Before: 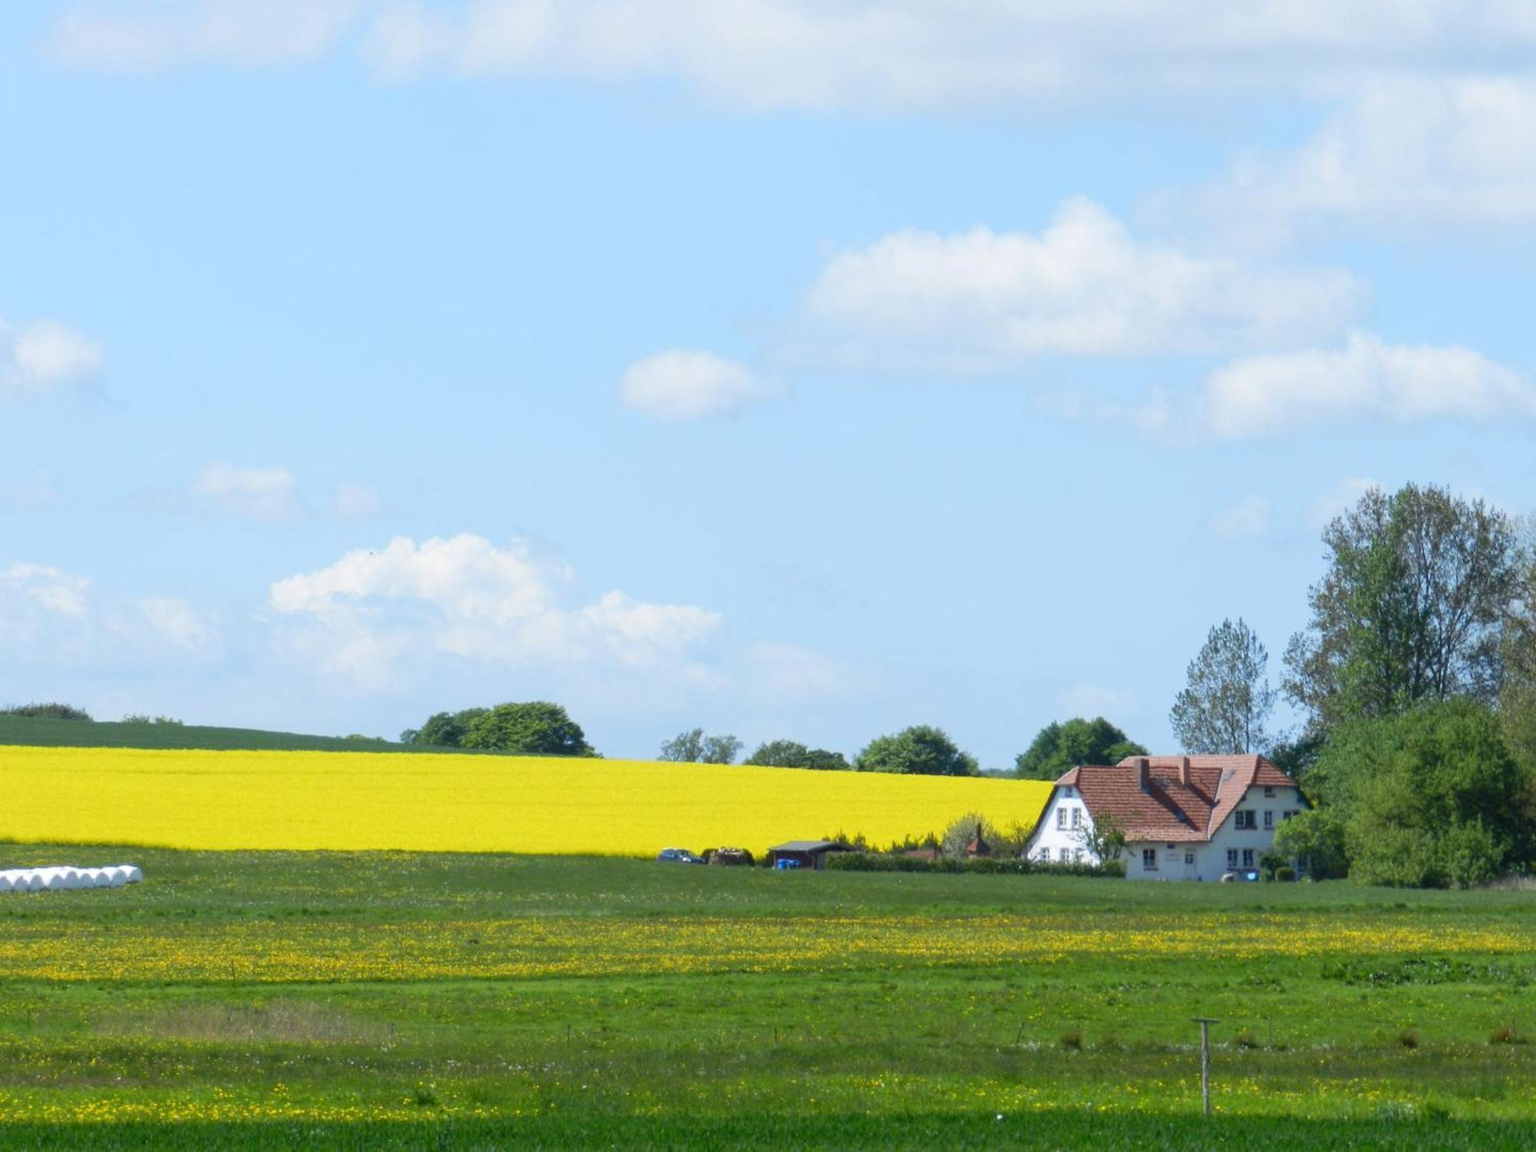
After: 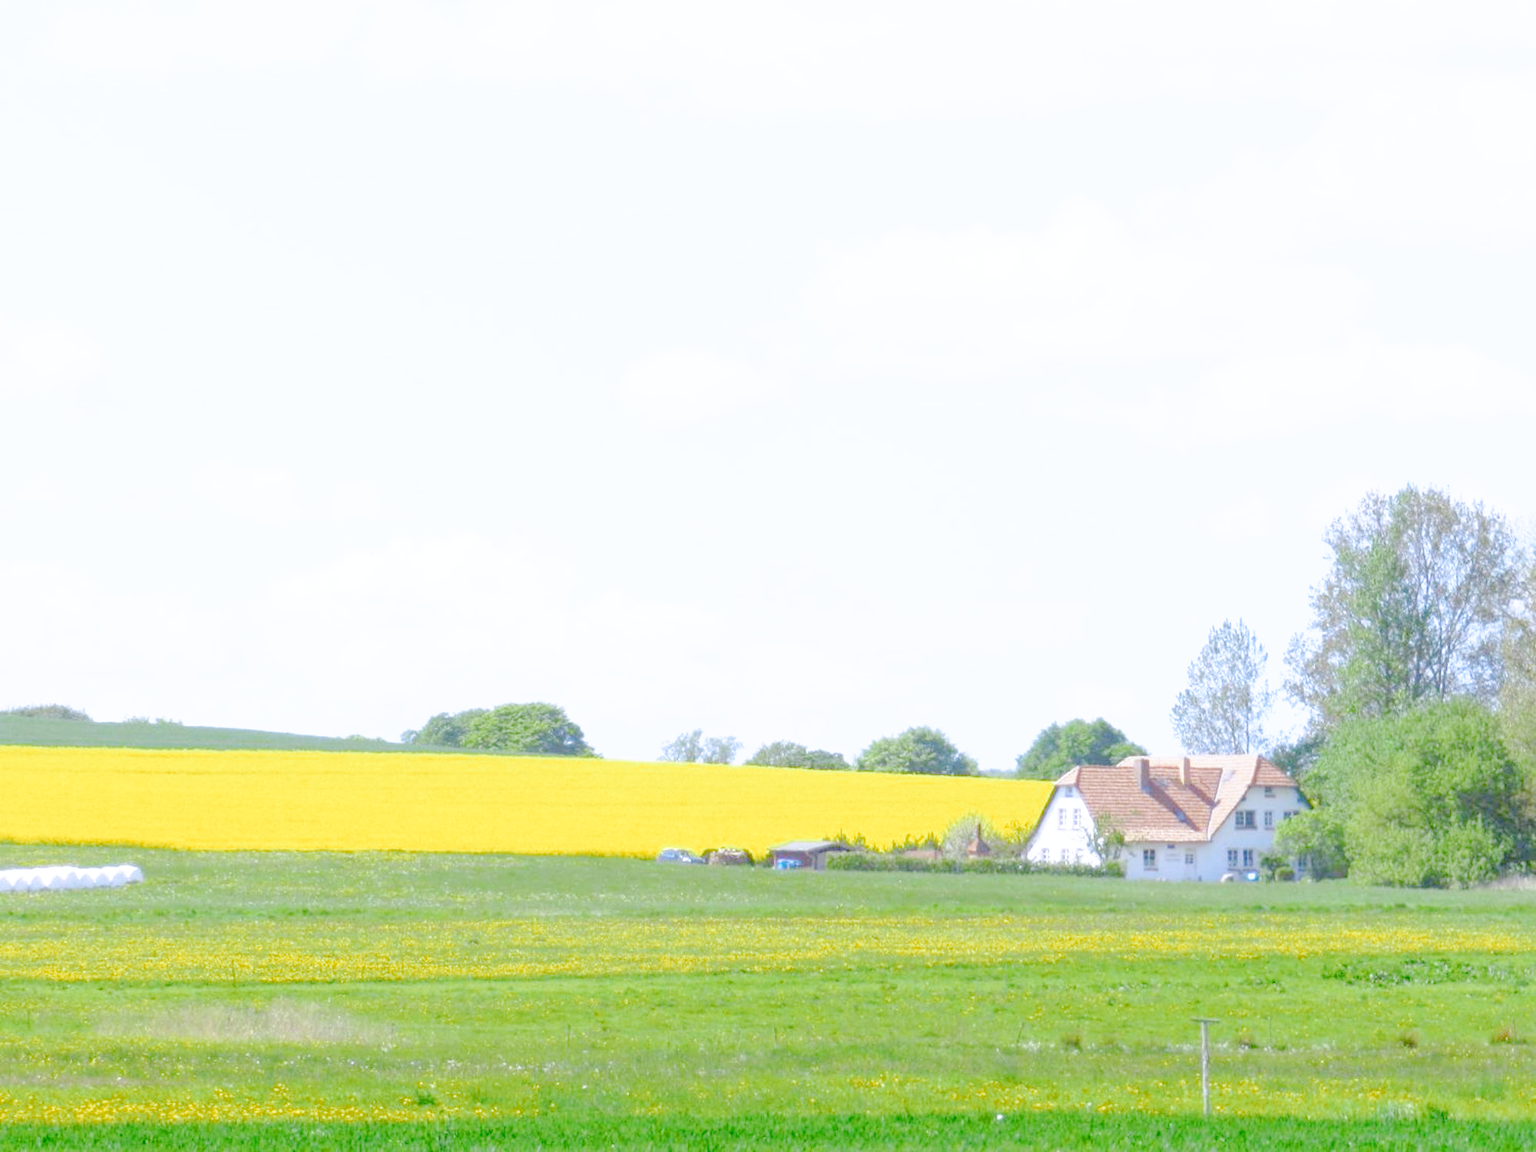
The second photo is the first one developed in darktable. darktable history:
tone curve: curves: ch0 [(0, 0) (0.003, 0) (0.011, 0.001) (0.025, 0.001) (0.044, 0.002) (0.069, 0.007) (0.1, 0.015) (0.136, 0.027) (0.177, 0.066) (0.224, 0.122) (0.277, 0.219) (0.335, 0.327) (0.399, 0.432) (0.468, 0.527) (0.543, 0.615) (0.623, 0.695) (0.709, 0.777) (0.801, 0.874) (0.898, 0.973) (1, 1)], preserve colors none
color look up table: target L [84.24, 90.44, 84.74, 78.25, 75.39, 50.94, 71.4, 68.27, 65.1, 58.73, 42.34, 51.28, 48.47, 15.24, 200.07, 99.61, 76.35, 73.06, 74.27, 63.6, 54.62, 50.95, 46.49, 38.43, 36.33, 30.39, 9.959, 83.8, 73.99, 78.31, 59.46, 69.75, 56.87, 60.03, 53.26, 46.51, 50.27, 48.84, 39.71, 35.46, 31.79, 28.93, 10.02, 81.09, 74.57, 67.38, 55.22, 33.2, 0.941], target a [-10.33, -14, -15.24, -51.98, -4.414, -42.47, -55.92, -3.063, -61.79, -20.15, -31.19, -40.08, -30.16, -15.52, 0, 2.139, 9.464, 25.64, 13.92, 24.06, 68.18, 61.74, 52.55, 7.231, 21.27, 30.89, 16.34, 3.447, 35.71, 3.925, 71.76, 28.46, 73.71, -12.32, 62.06, 9.987, 36.29, 71.82, 23.77, 16.92, 33.22, 37.23, 17.76, -40.6, -35.17, -40.13, -7.854, -11.49, -3.146], target b [36.91, 50.08, -12.04, -2.243, 68.81, 37.57, 21.33, 59.87, 50.29, 32.12, 29.22, 24.61, 36.05, 25.52, 0, -1.969, 70.69, 14.49, 45.96, 11.75, 1.371, 46.6, 34.56, 4.382, 27.24, 27.04, 17.94, -26.23, -27.2, -23.71, -44.36, -31.63, -35.94, -47.86, -9.667, -26.66, -39.29, -60.1, -78.21, -60.25, -21.1, -68.97, -25.05, -22.61, -30.56, -18.39, -32.58, -5.284, -7.404], num patches 49
